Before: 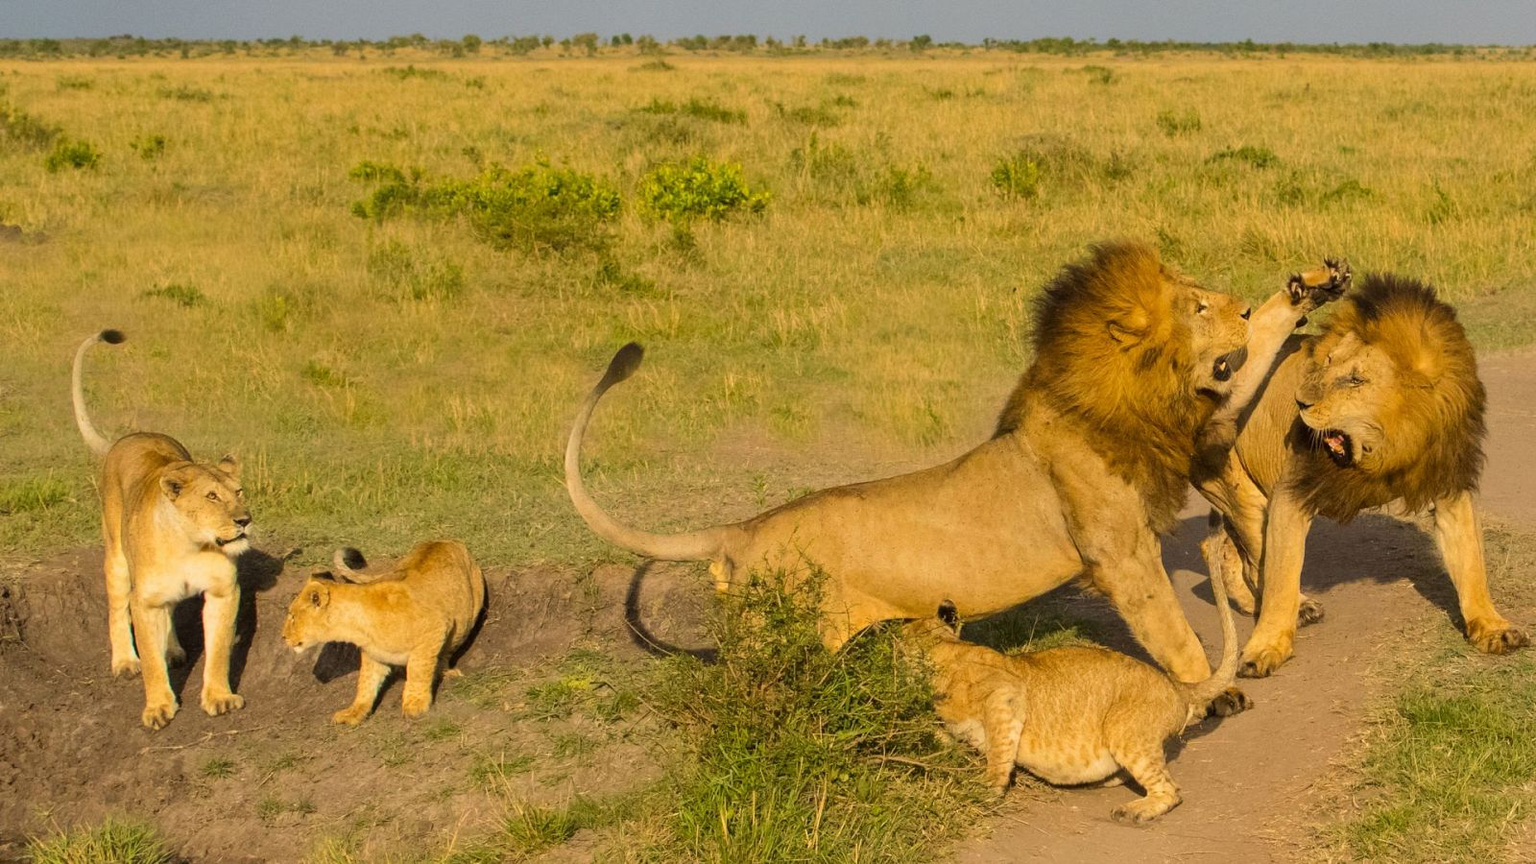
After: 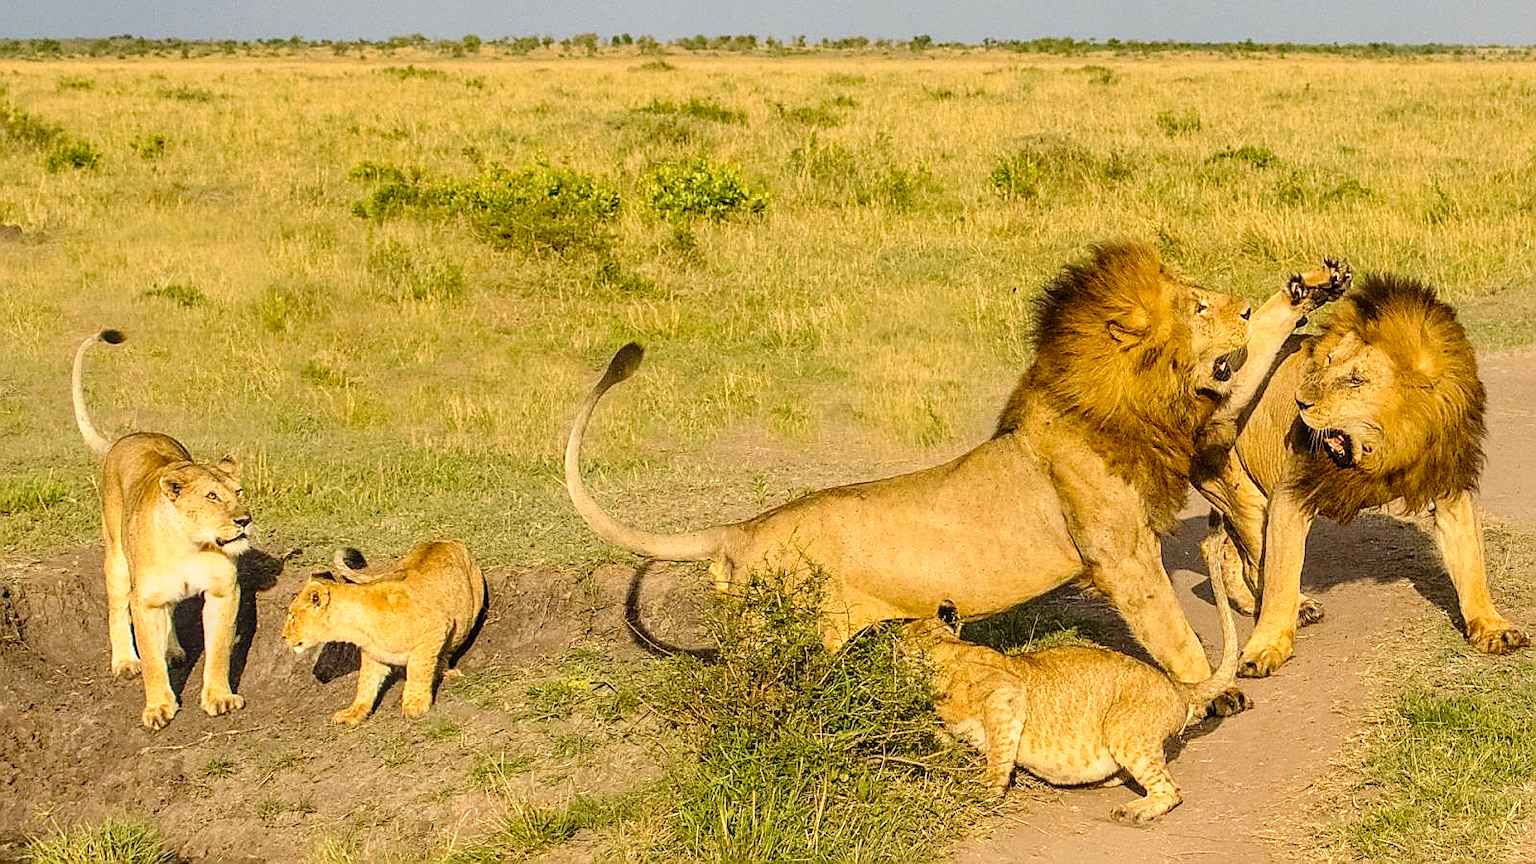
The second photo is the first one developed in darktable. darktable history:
exposure: exposure 0.201 EV, compensate highlight preservation false
tone curve: curves: ch0 [(0, 0.021) (0.049, 0.044) (0.152, 0.14) (0.328, 0.377) (0.473, 0.543) (0.641, 0.705) (0.85, 0.894) (1, 0.969)]; ch1 [(0, 0) (0.302, 0.331) (0.433, 0.432) (0.472, 0.47) (0.502, 0.503) (0.527, 0.521) (0.564, 0.58) (0.614, 0.626) (0.677, 0.701) (0.859, 0.885) (1, 1)]; ch2 [(0, 0) (0.33, 0.301) (0.447, 0.44) (0.487, 0.496) (0.502, 0.516) (0.535, 0.563) (0.565, 0.593) (0.608, 0.638) (1, 1)], preserve colors none
local contrast: on, module defaults
sharpen: radius 1.39, amount 1.234, threshold 0.63
